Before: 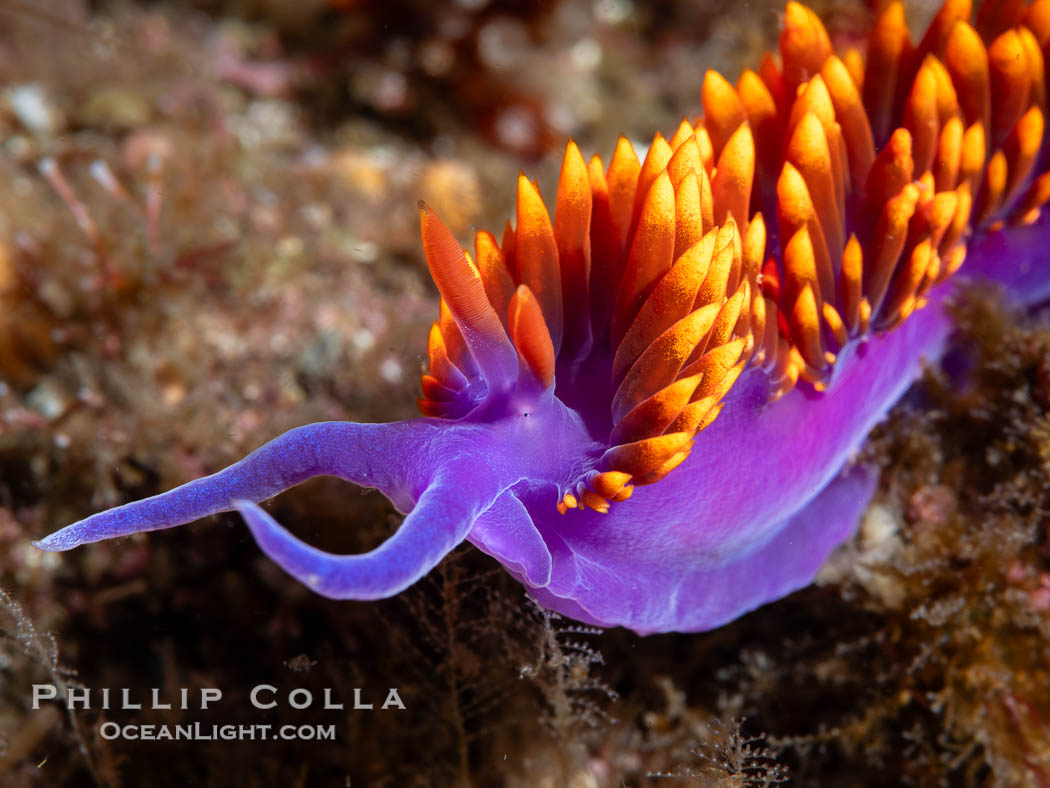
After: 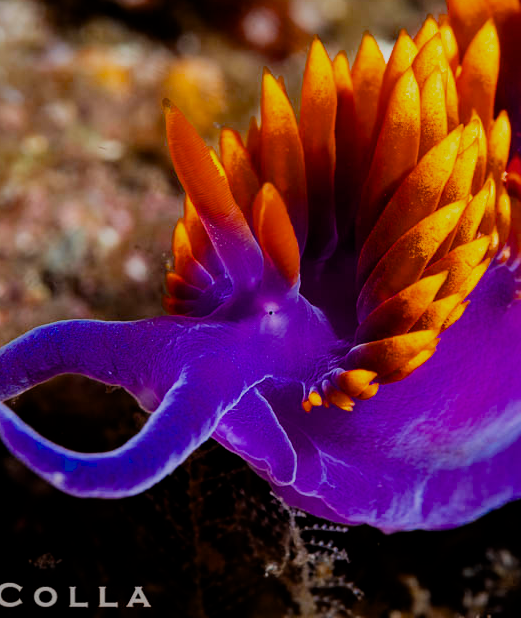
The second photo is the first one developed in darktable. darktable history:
filmic rgb: middle gray luminance 29.13%, black relative exposure -10.23 EV, white relative exposure 5.48 EV, target black luminance 0%, hardness 3.95, latitude 2.58%, contrast 1.12, highlights saturation mix 4.29%, shadows ↔ highlights balance 15.52%, iterations of high-quality reconstruction 0
crop and rotate: angle 0.021°, left 24.364%, top 13.044%, right 25.918%, bottom 8.366%
color balance rgb: power › chroma 0.287%, power › hue 24.4°, perceptual saturation grading › global saturation 19.914%, saturation formula JzAzBz (2021)
